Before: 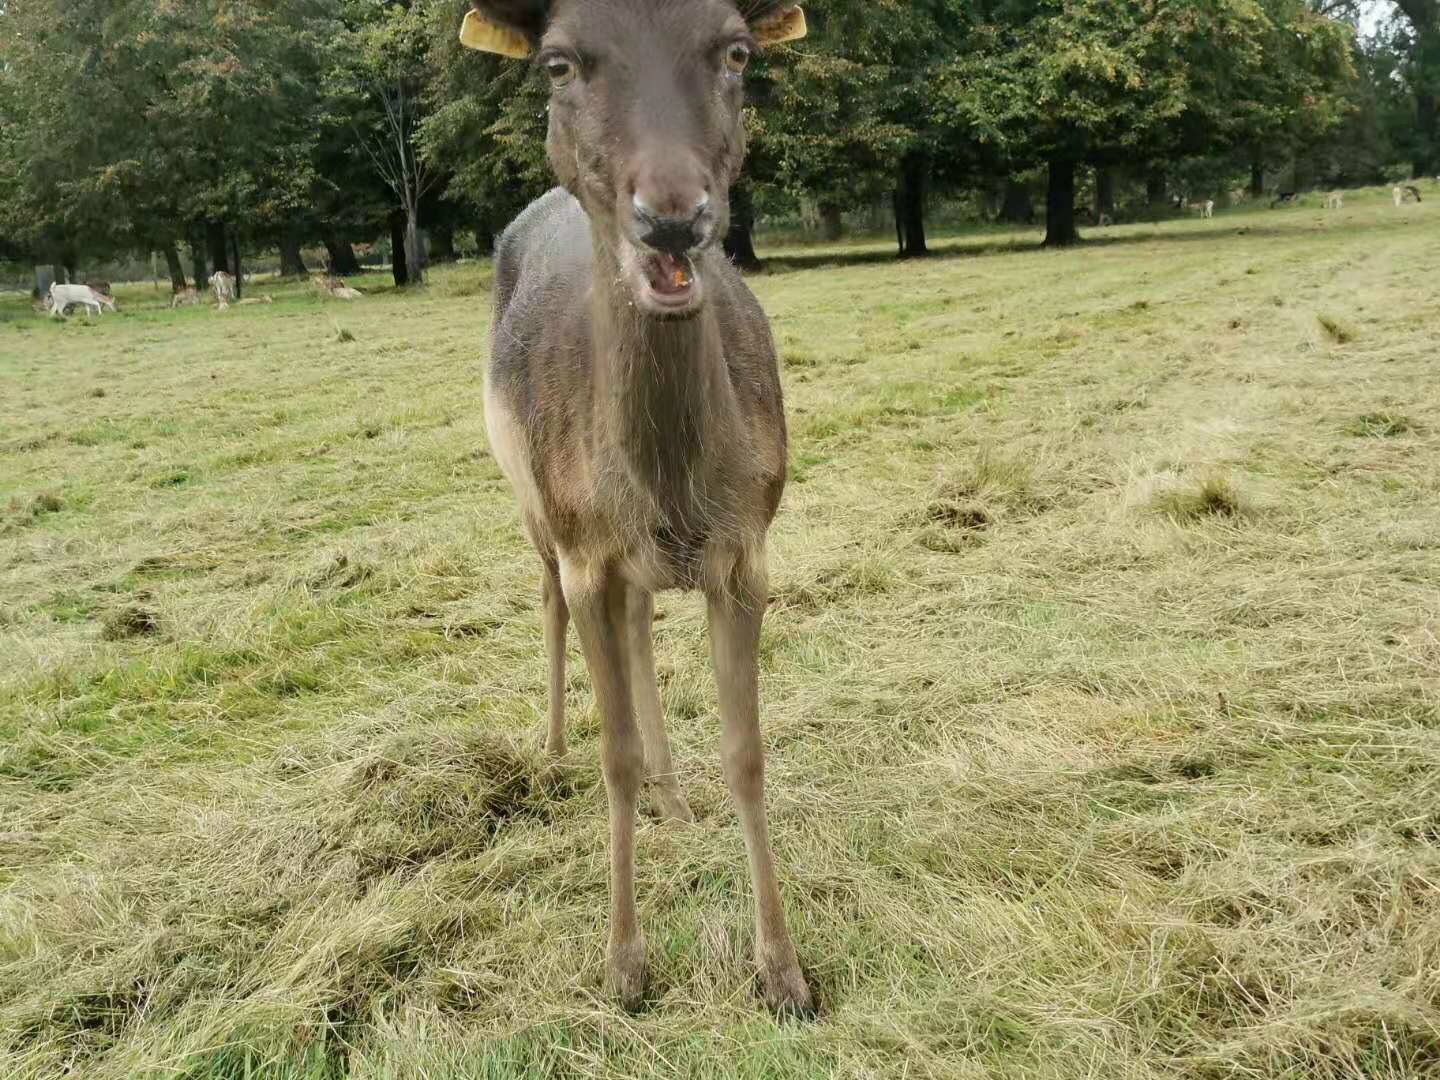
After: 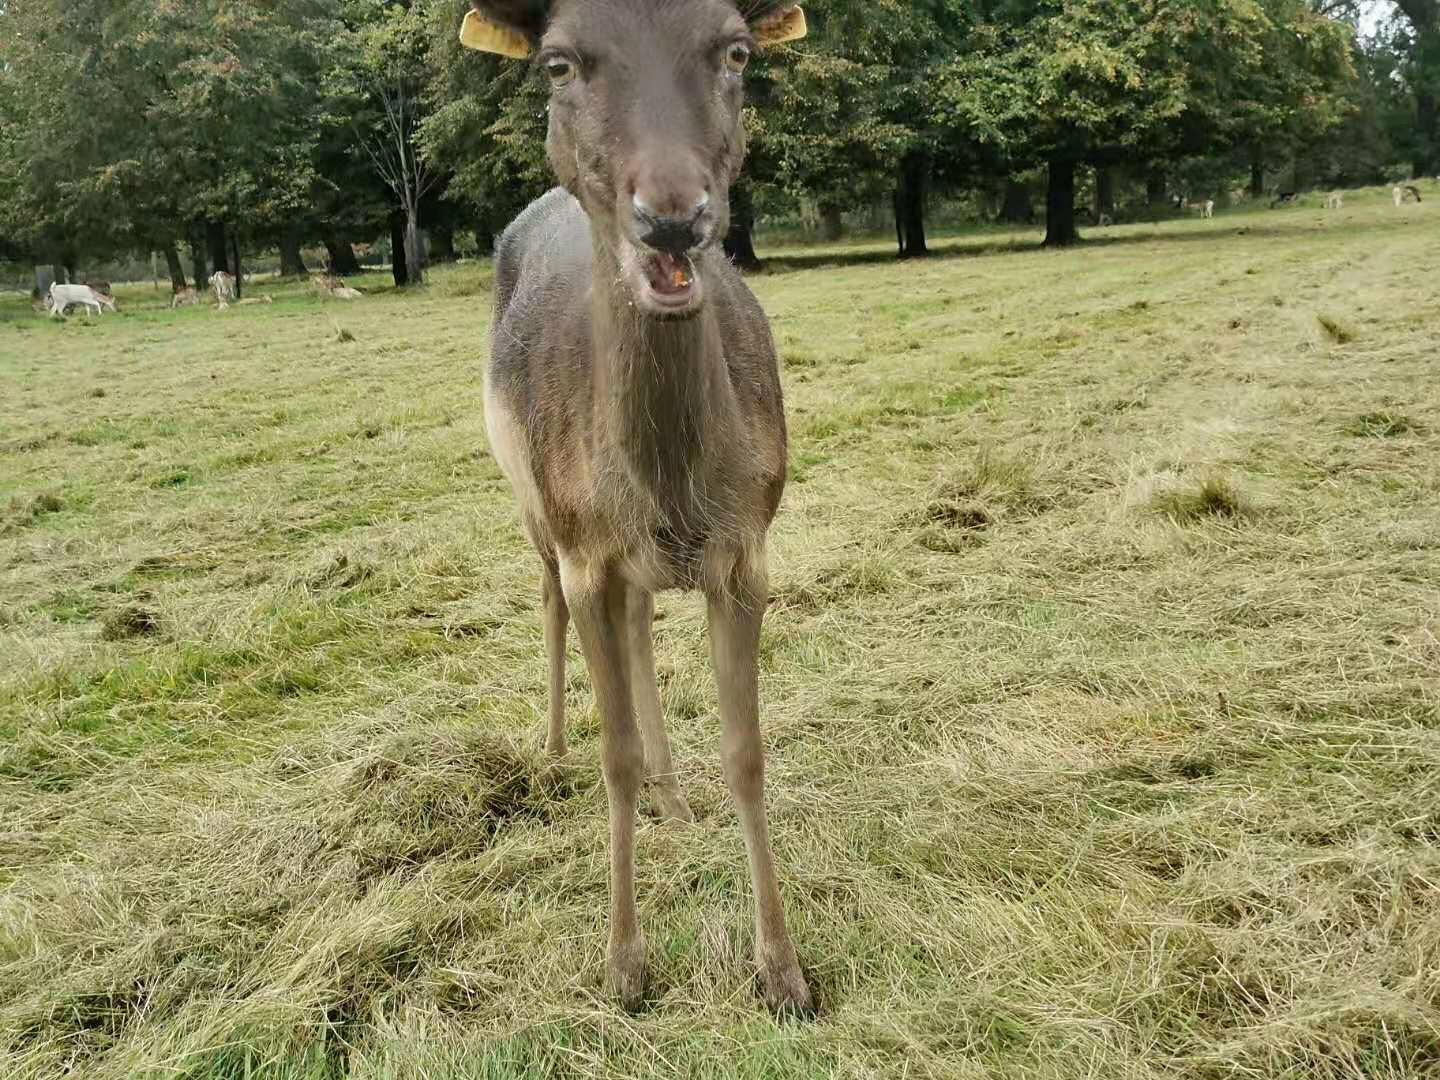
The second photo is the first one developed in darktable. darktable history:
sharpen: amount 0.2
shadows and highlights: soften with gaussian
